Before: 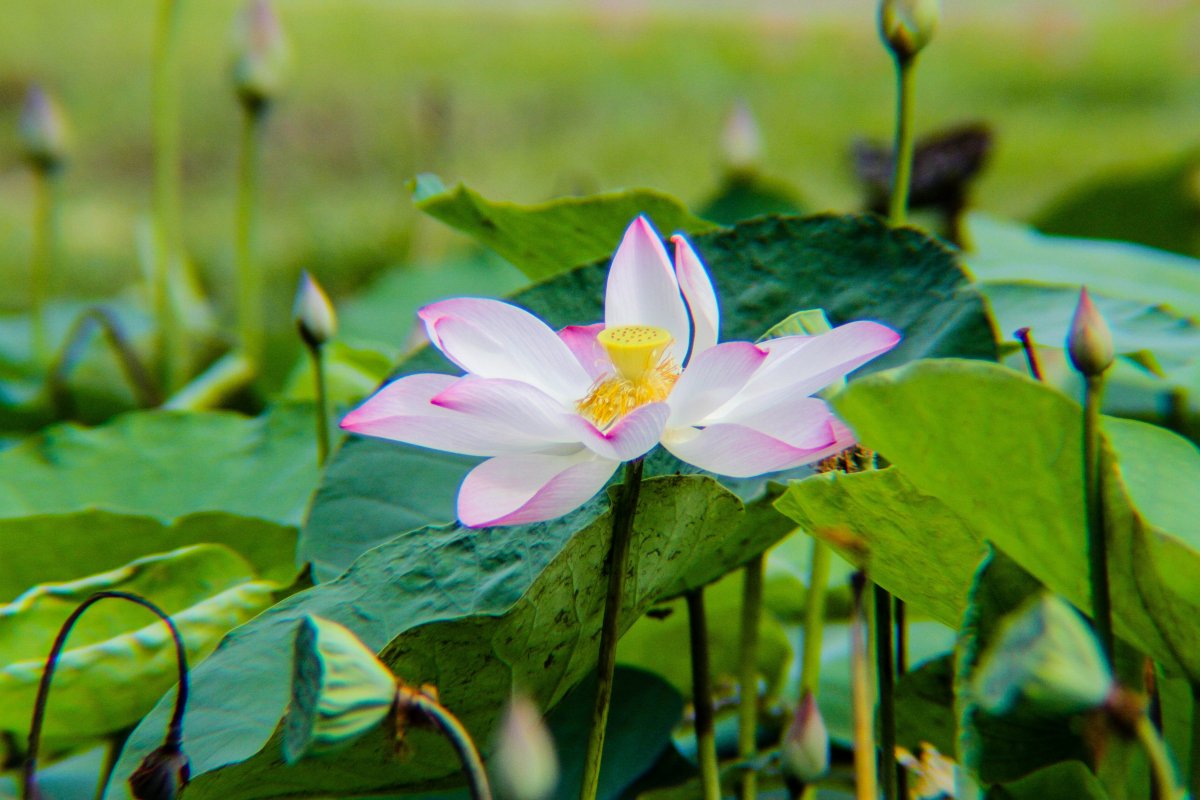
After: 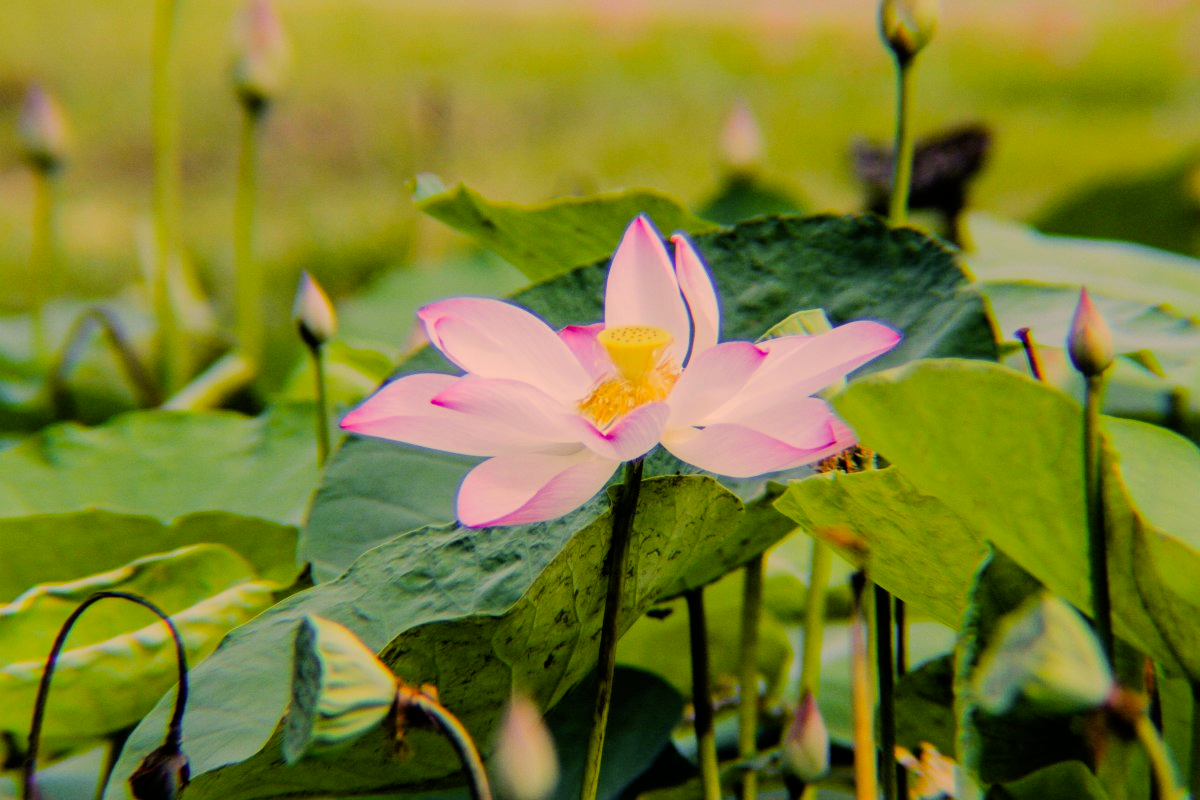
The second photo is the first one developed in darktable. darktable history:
exposure: exposure 0.202 EV, compensate exposure bias true, compensate highlight preservation false
filmic rgb: black relative exposure -7.65 EV, white relative exposure 4.56 EV, threshold 2.95 EV, hardness 3.61, enable highlight reconstruction true
color correction: highlights a* 20.77, highlights b* 19.68
